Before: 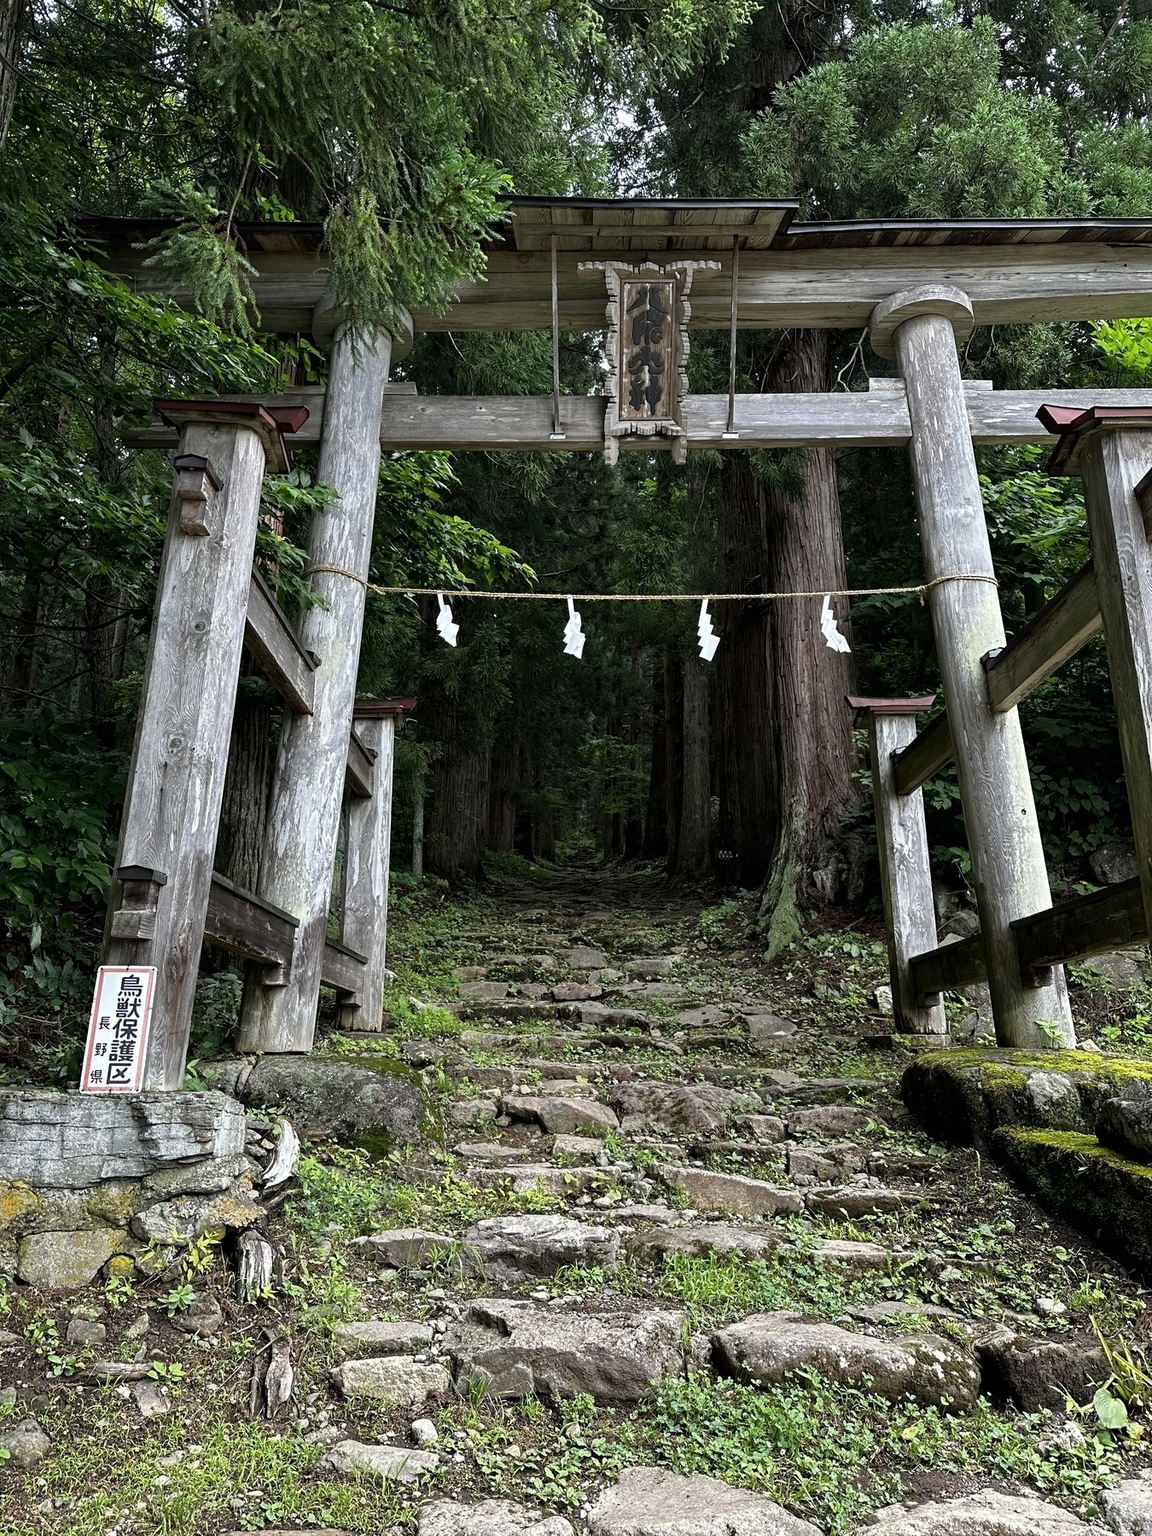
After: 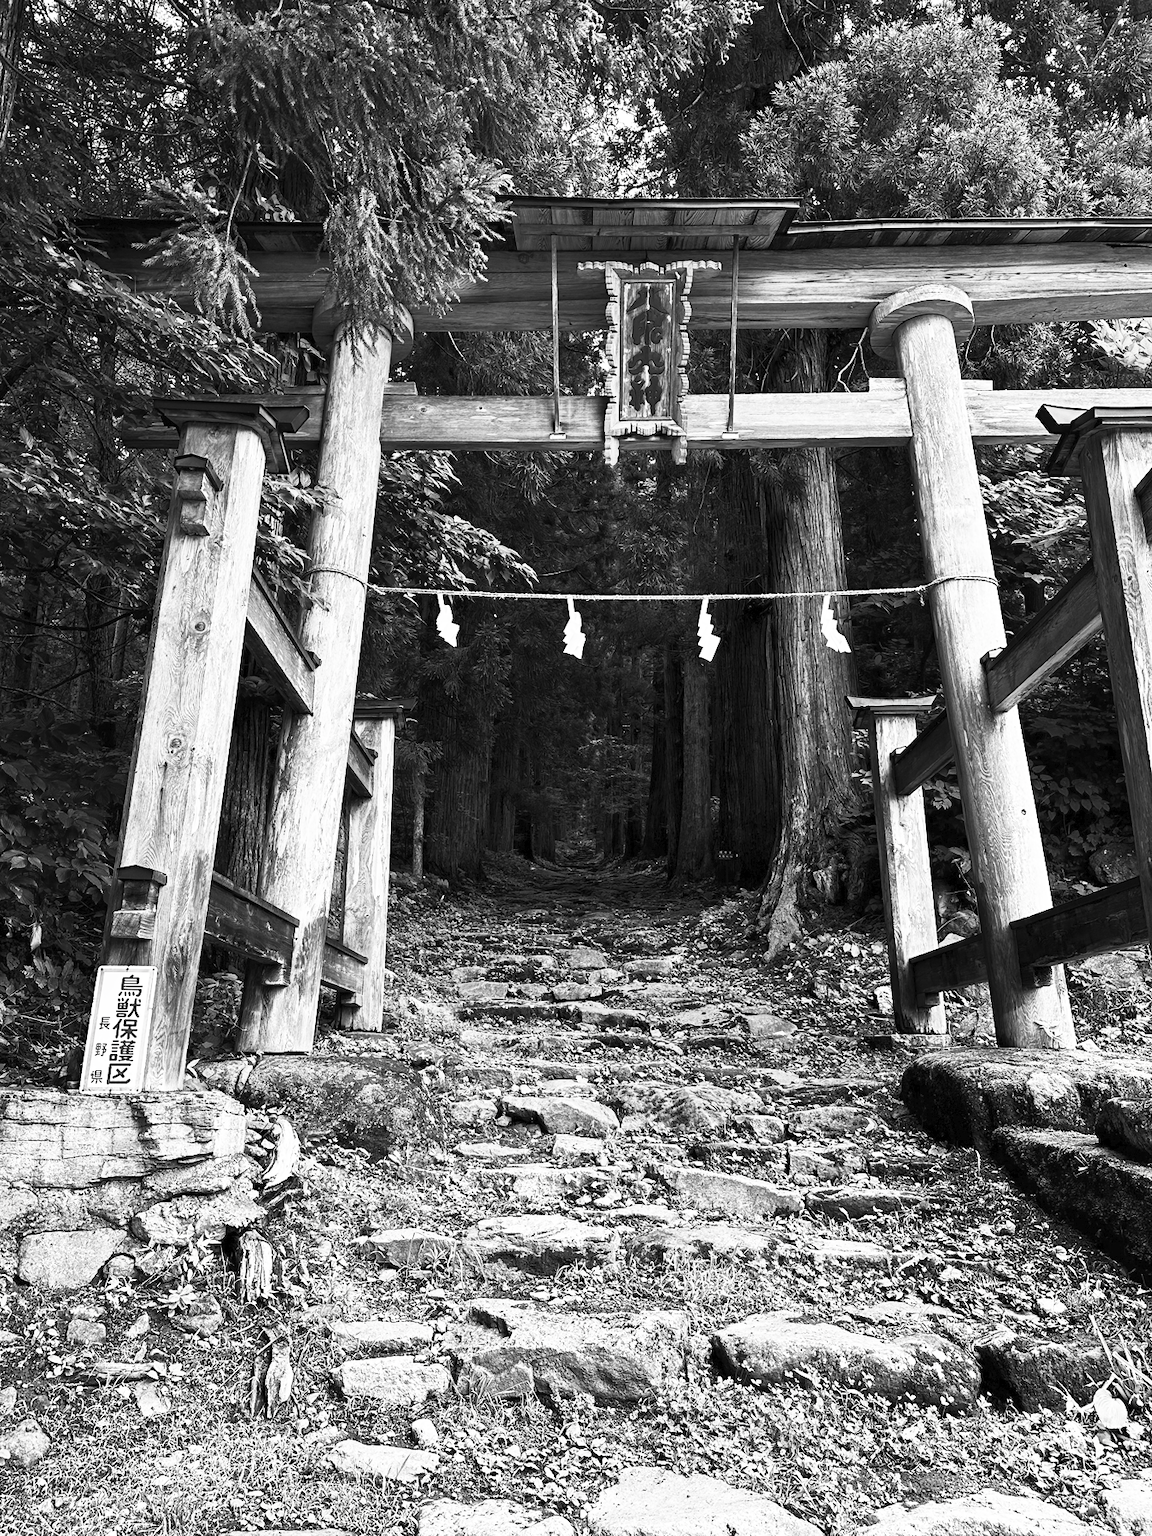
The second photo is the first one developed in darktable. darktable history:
contrast brightness saturation: contrast 0.545, brightness 0.485, saturation -0.993
